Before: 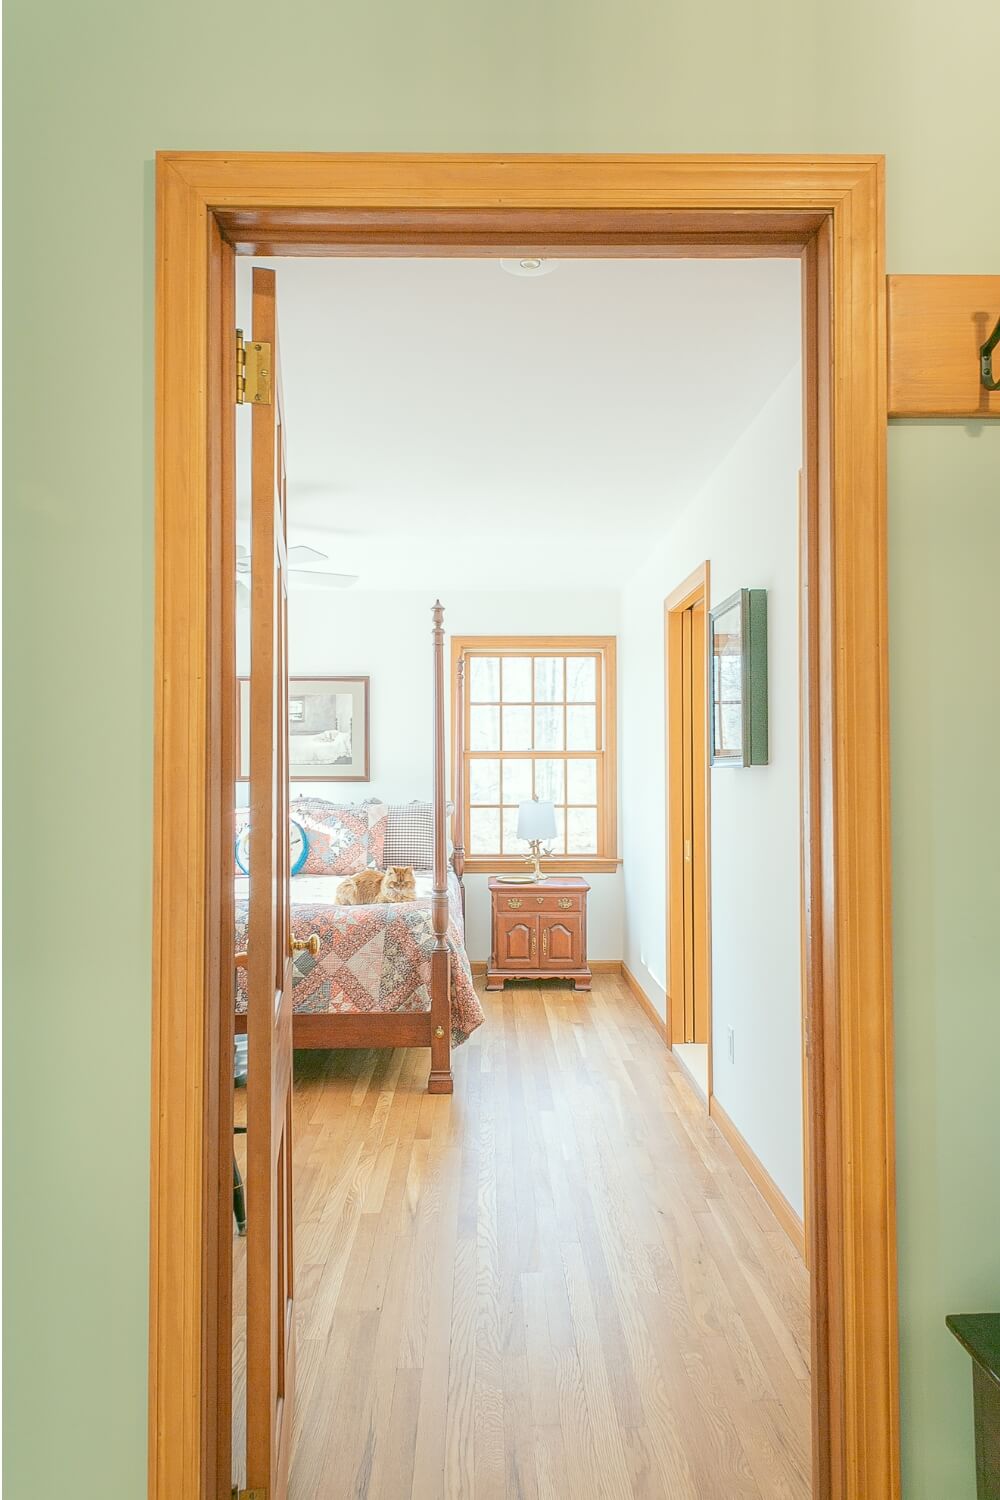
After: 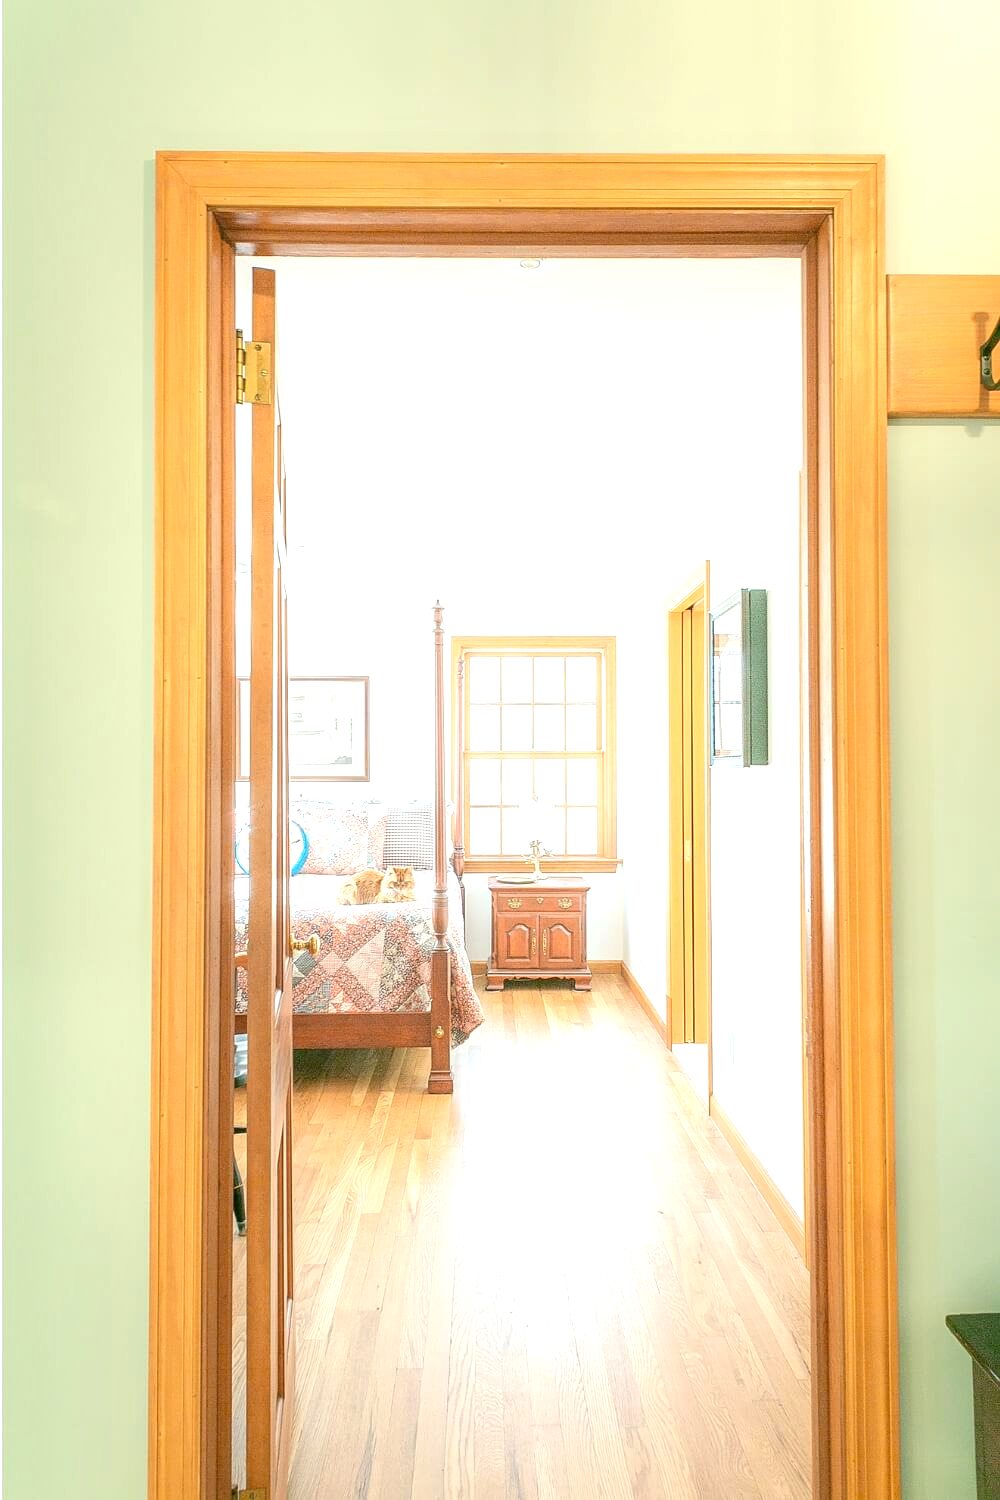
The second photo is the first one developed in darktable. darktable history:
tone equalizer: -8 EV -0.753 EV, -7 EV -0.706 EV, -6 EV -0.562 EV, -5 EV -0.412 EV, -3 EV 0.37 EV, -2 EV 0.6 EV, -1 EV 0.699 EV, +0 EV 0.736 EV, mask exposure compensation -0.501 EV
